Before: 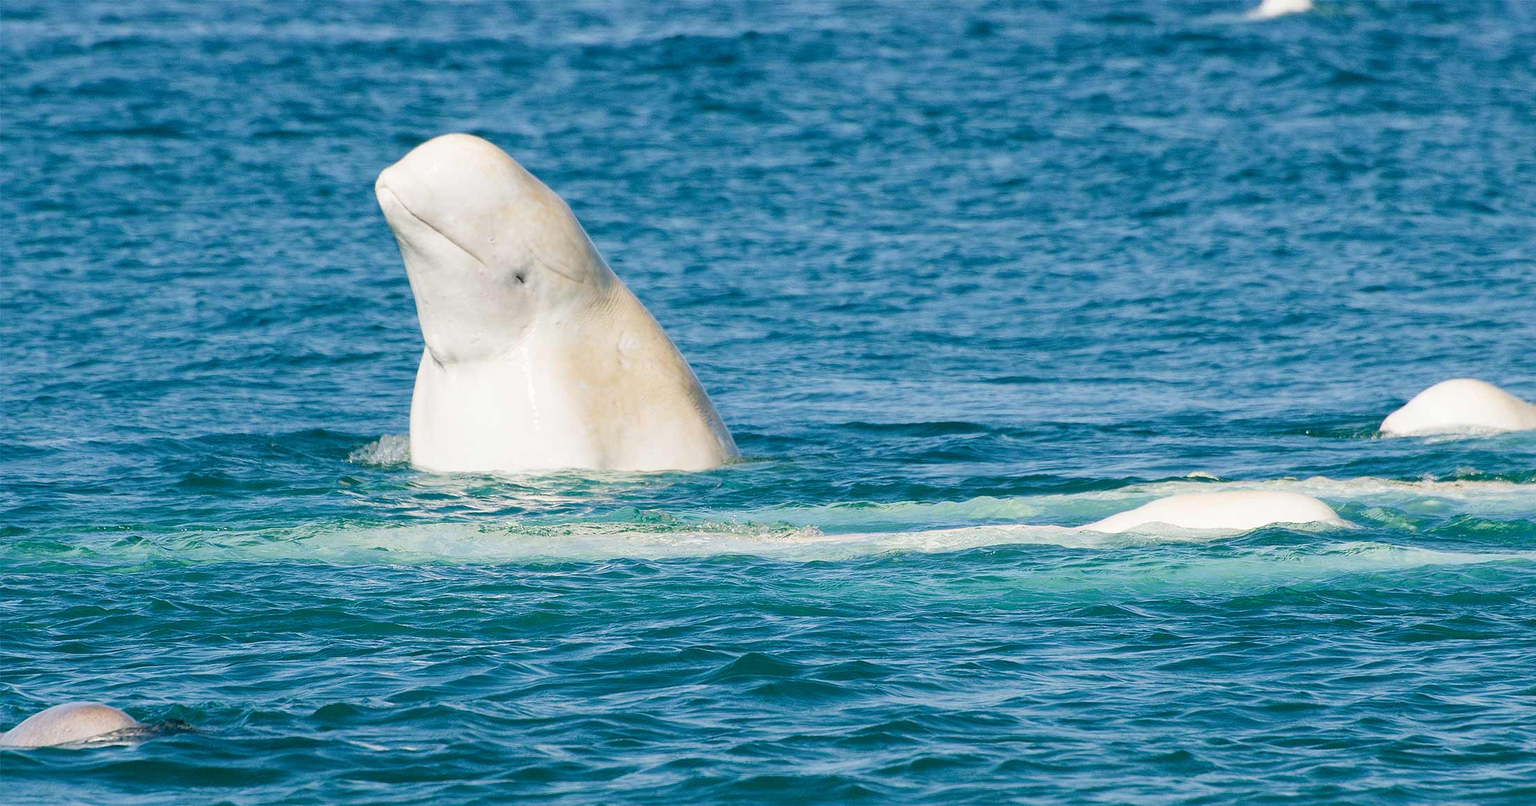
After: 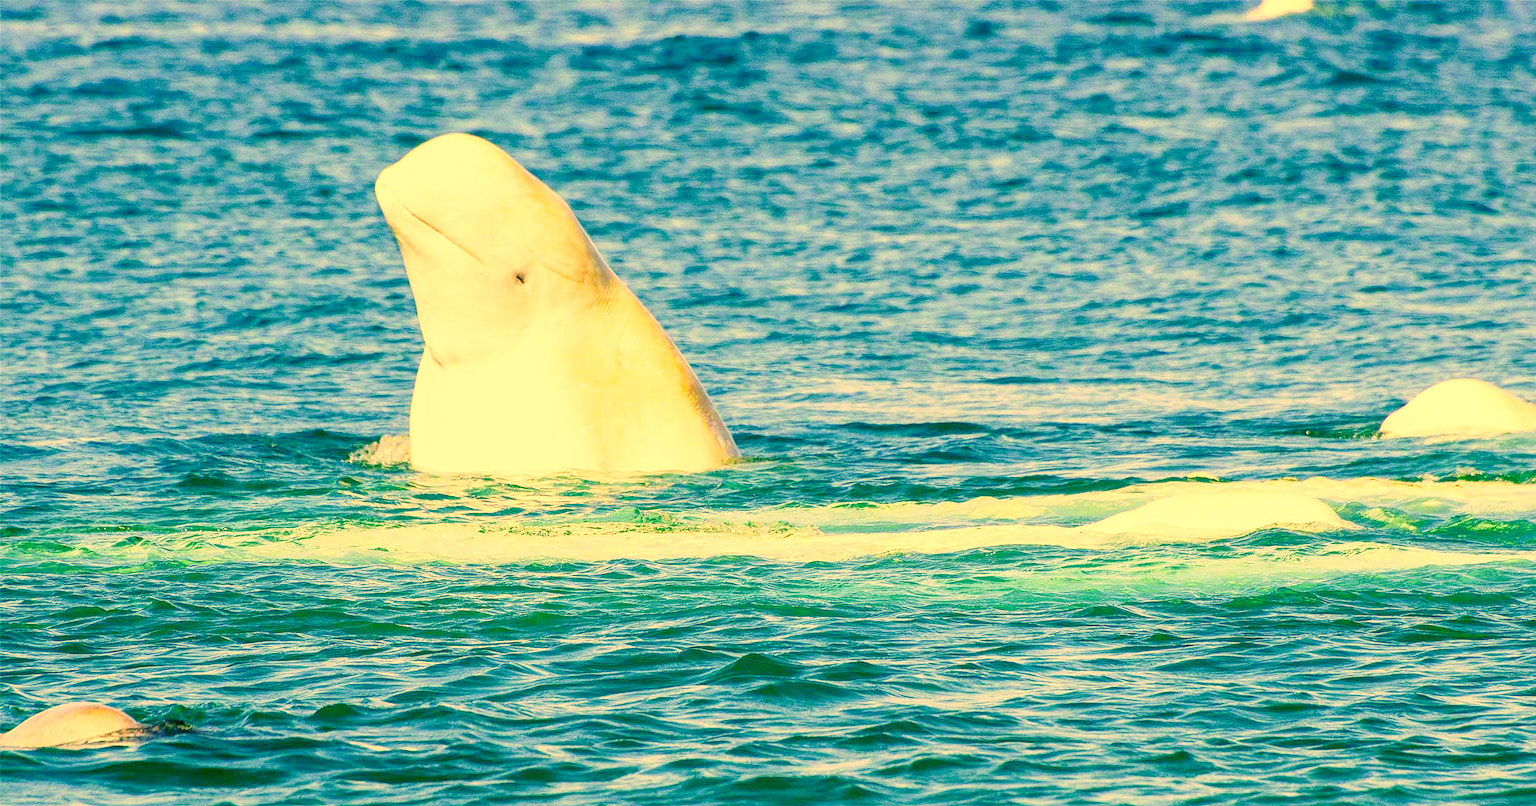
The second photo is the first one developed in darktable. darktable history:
local contrast: detail 130%
base curve: curves: ch0 [(0, 0) (0.005, 0.002) (0.15, 0.3) (0.4, 0.7) (0.75, 0.95) (1, 1)], preserve colors none
color correction: highlights a* 10.44, highlights b* 30.04, shadows a* 2.73, shadows b* 17.51, saturation 1.72
